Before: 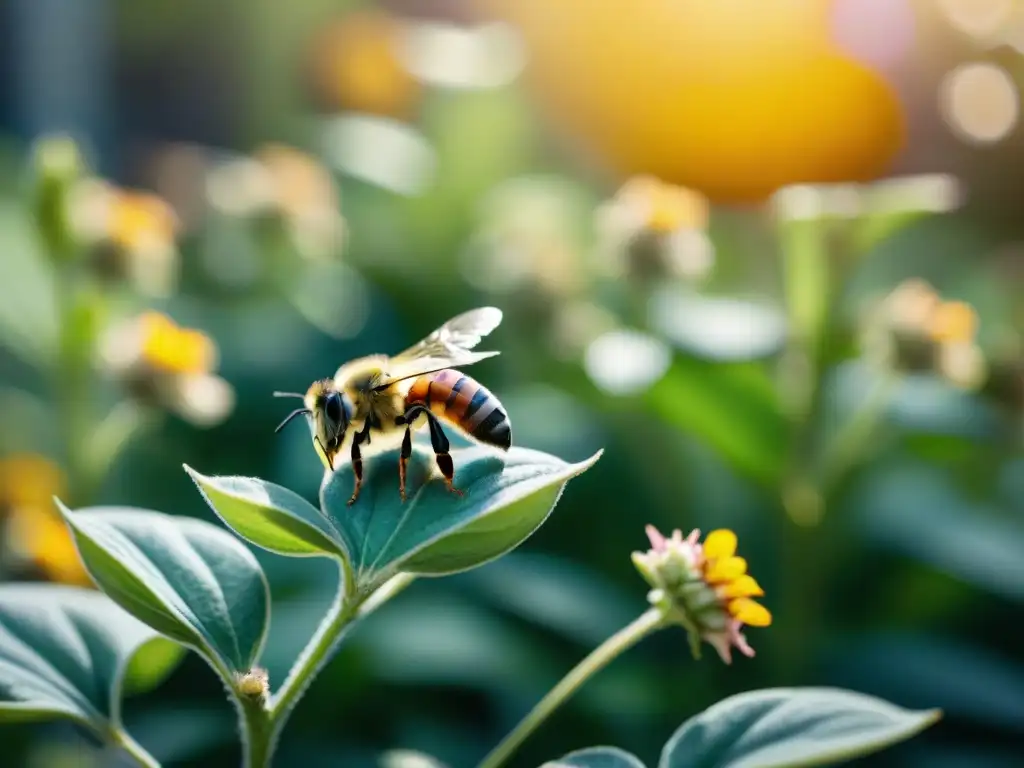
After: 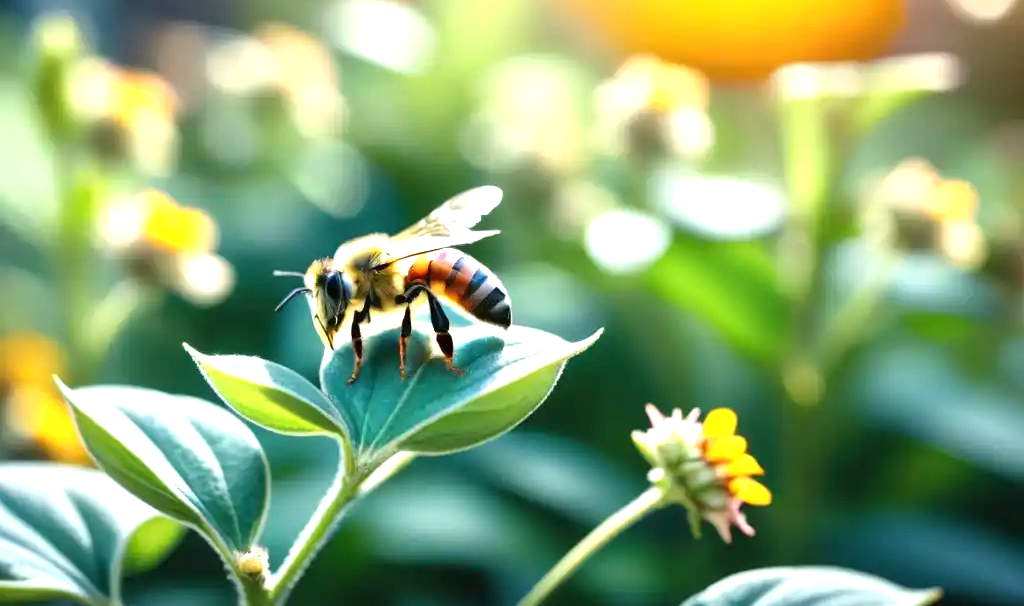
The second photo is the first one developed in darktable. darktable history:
crop and rotate: top 15.772%, bottom 5.321%
exposure: black level correction 0, exposure 1.001 EV, compensate exposure bias true, compensate highlight preservation false
